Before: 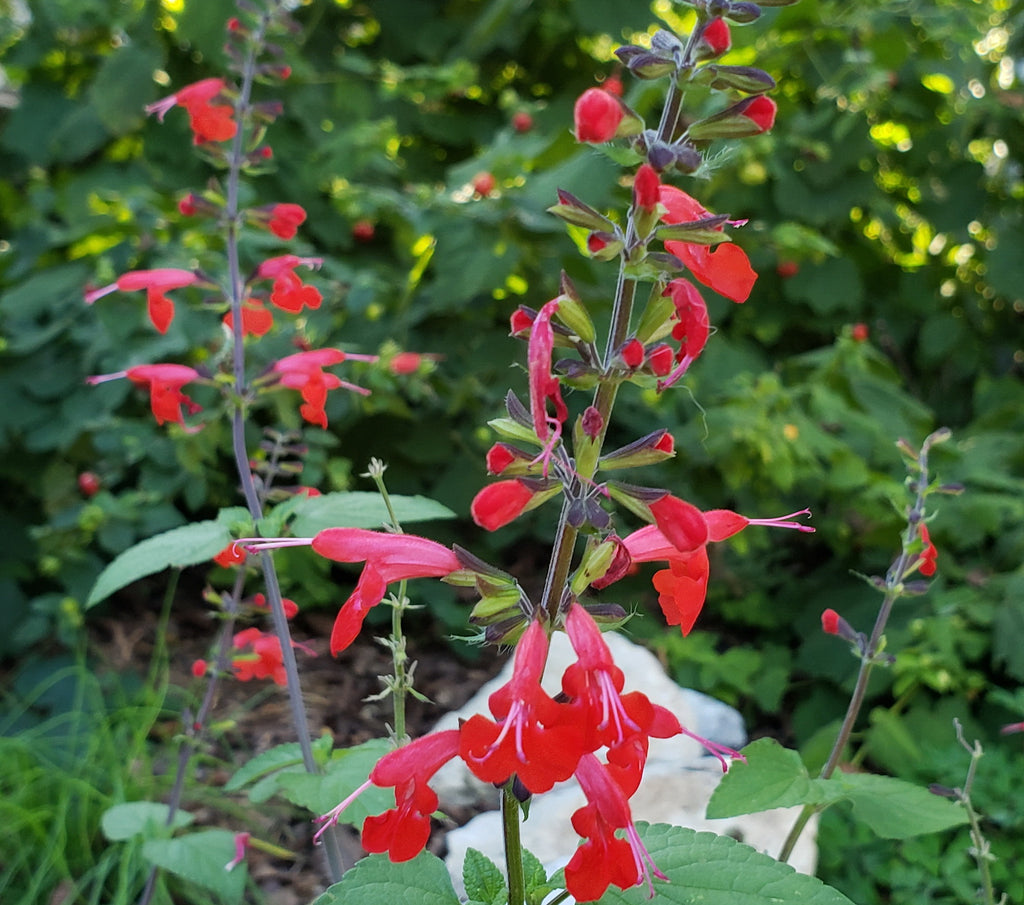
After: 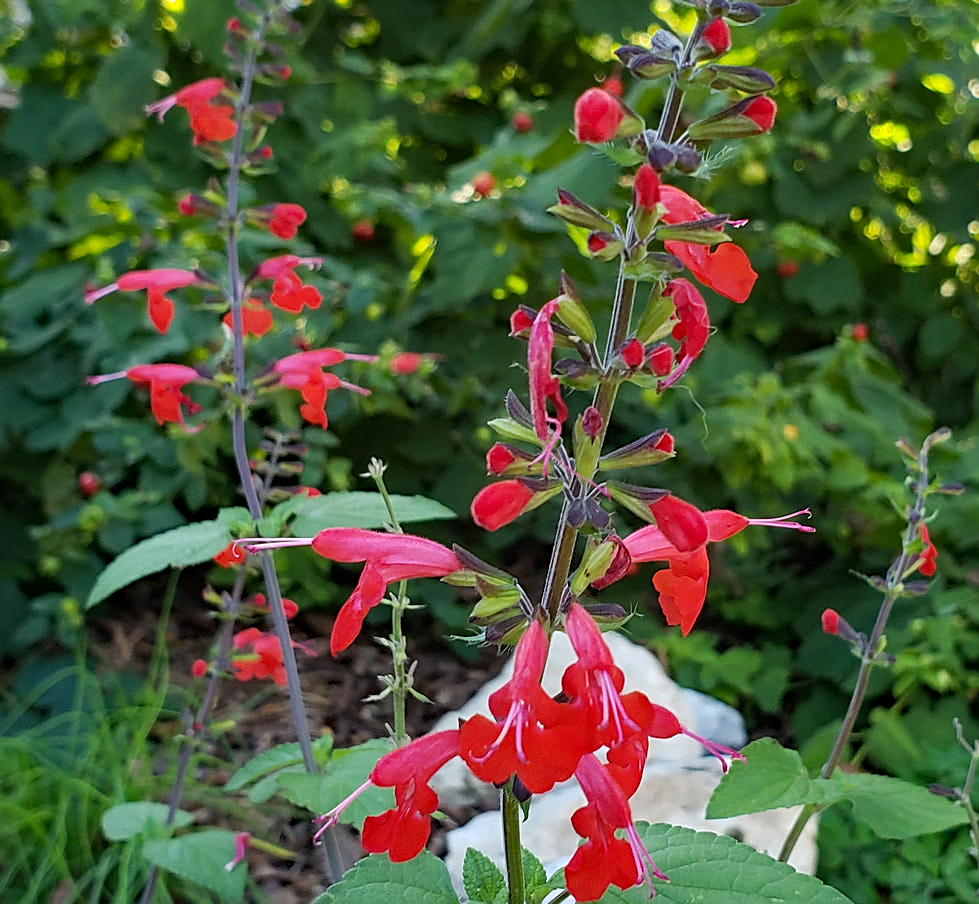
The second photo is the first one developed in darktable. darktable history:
haze removal: compatibility mode true, adaptive false
sharpen: on, module defaults
crop: right 4.361%, bottom 0.026%
